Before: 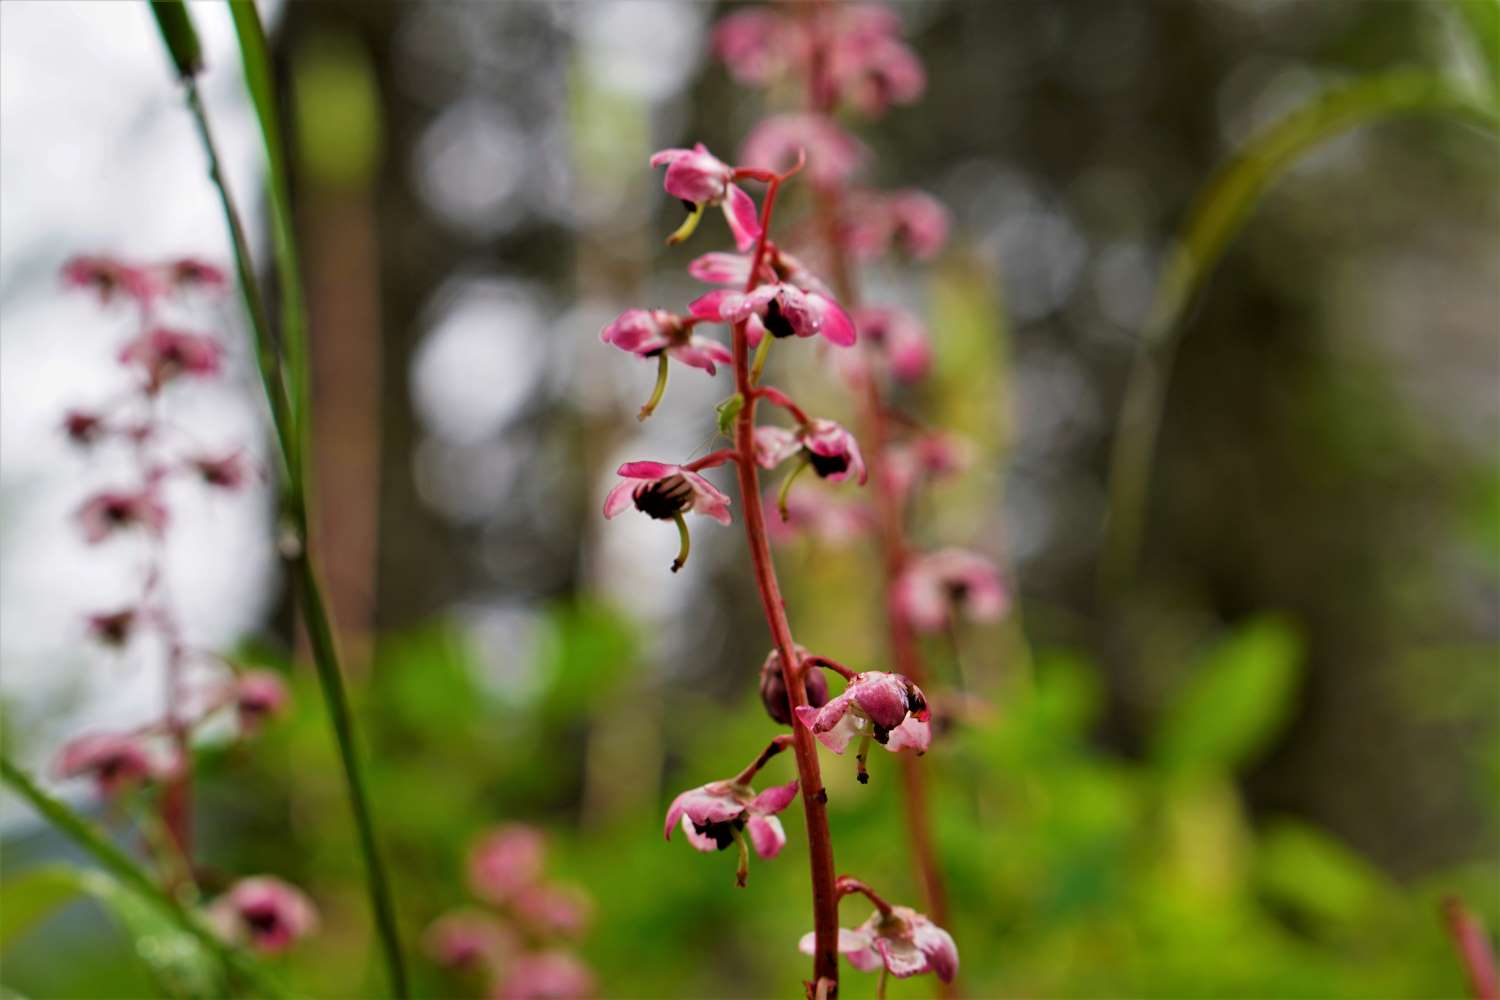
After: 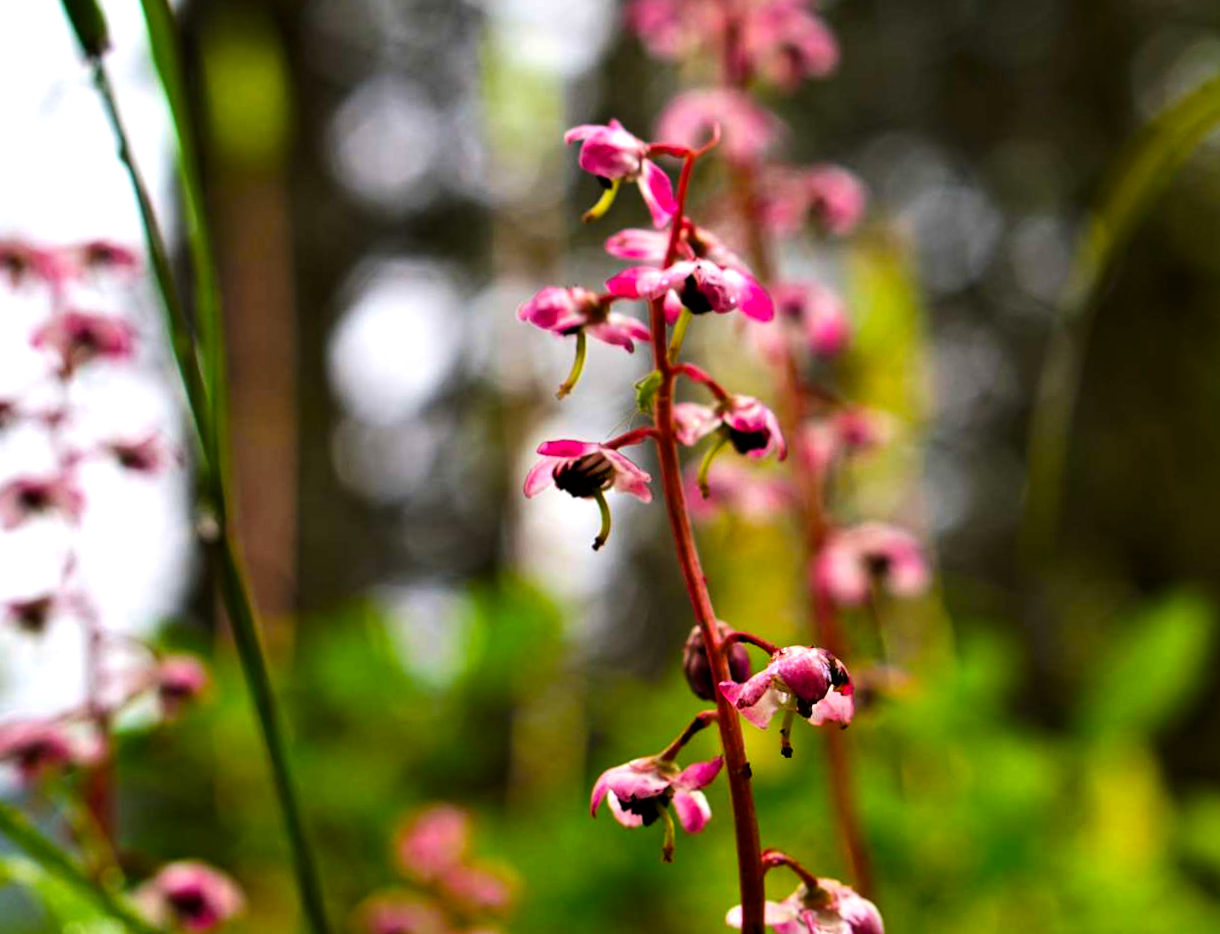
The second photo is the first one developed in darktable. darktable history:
tone equalizer: -8 EV -0.75 EV, -7 EV -0.7 EV, -6 EV -0.6 EV, -5 EV -0.4 EV, -3 EV 0.4 EV, -2 EV 0.6 EV, -1 EV 0.7 EV, +0 EV 0.75 EV, edges refinement/feathering 500, mask exposure compensation -1.57 EV, preserve details no
crop and rotate: angle 1°, left 4.281%, top 0.642%, right 11.383%, bottom 2.486%
rotate and perspective: rotation 0.174°, lens shift (vertical) 0.013, lens shift (horizontal) 0.019, shear 0.001, automatic cropping original format, crop left 0.007, crop right 0.991, crop top 0.016, crop bottom 0.997
color balance rgb: perceptual saturation grading › global saturation 25%, global vibrance 20%
